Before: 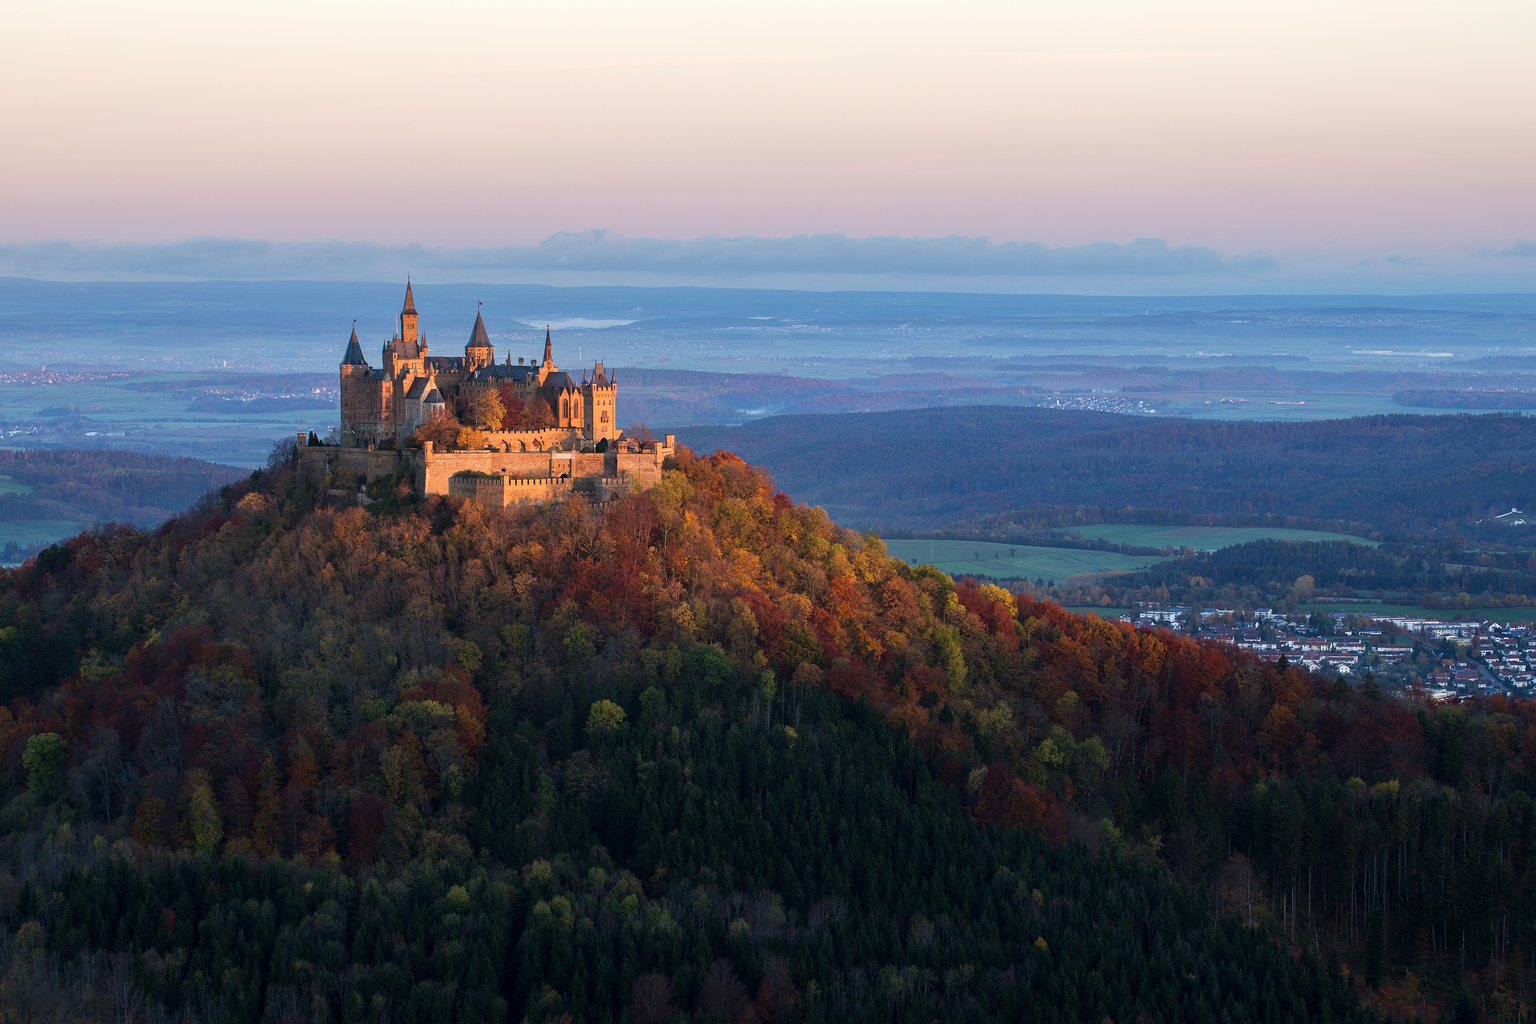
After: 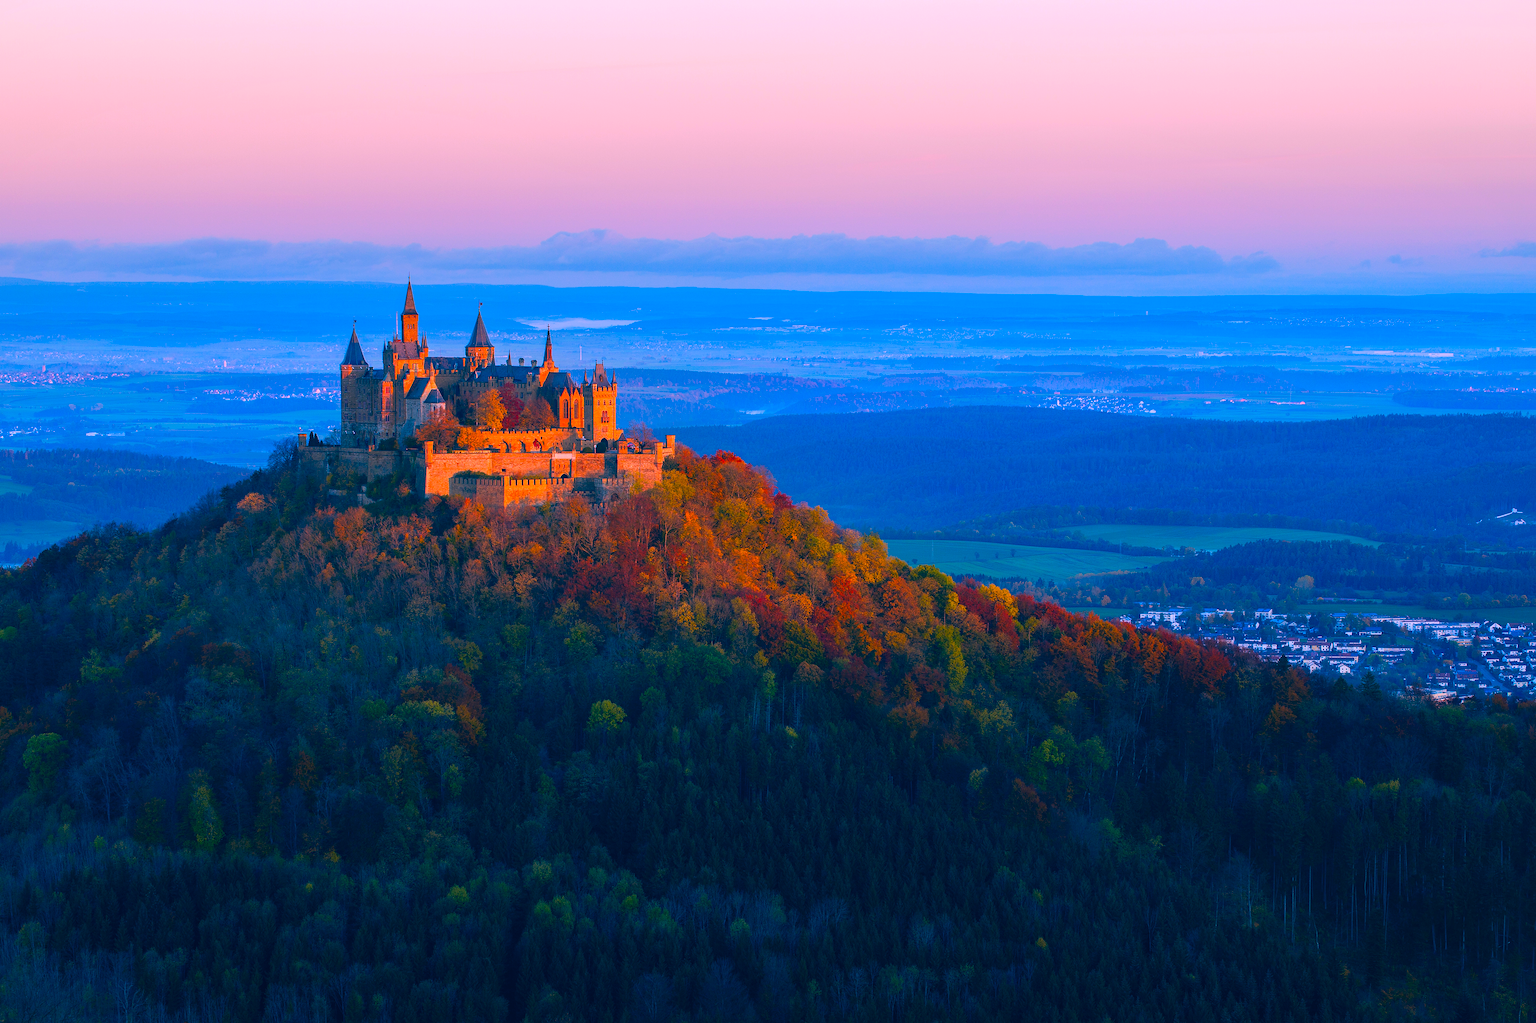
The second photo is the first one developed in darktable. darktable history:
color correction: highlights a* 17.03, highlights b* 0.205, shadows a* -15.38, shadows b* -14.56, saturation 1.5
exposure: exposure -0.157 EV, compensate highlight preservation false
local contrast: detail 110%
tone equalizer: on, module defaults
white balance: red 0.984, blue 1.059
color balance rgb: perceptual saturation grading › global saturation 20%, global vibrance 10%
